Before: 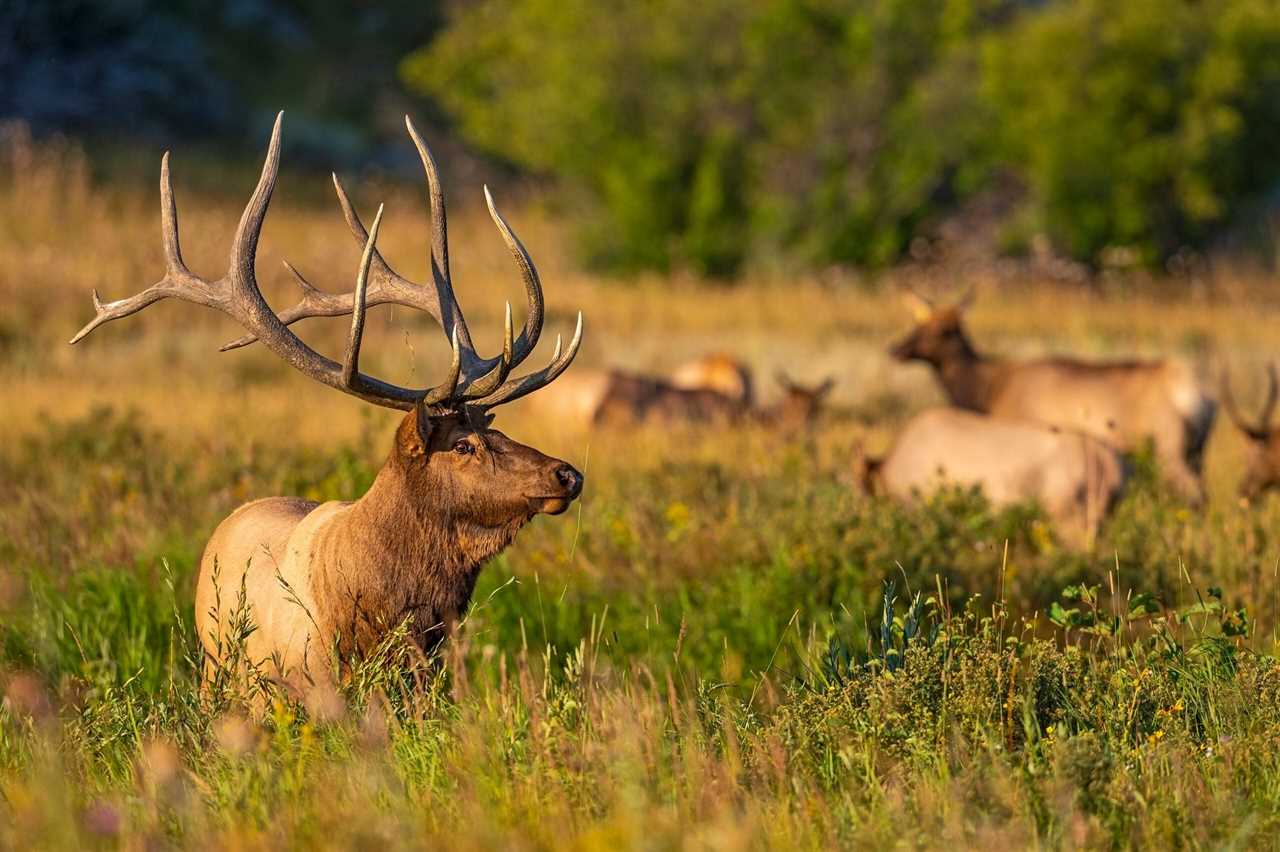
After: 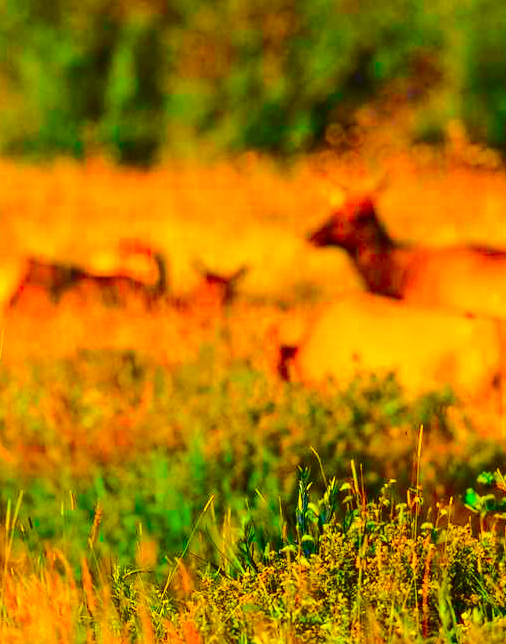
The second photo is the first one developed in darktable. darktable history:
tone curve: curves: ch0 [(0, 0.019) (0.078, 0.058) (0.223, 0.217) (0.424, 0.553) (0.631, 0.764) (0.816, 0.932) (1, 1)]; ch1 [(0, 0) (0.262, 0.227) (0.417, 0.386) (0.469, 0.467) (0.502, 0.503) (0.544, 0.548) (0.57, 0.579) (0.608, 0.62) (0.65, 0.68) (0.994, 0.987)]; ch2 [(0, 0) (0.262, 0.188) (0.5, 0.504) (0.553, 0.592) (0.599, 0.653) (1, 1)], color space Lab, independent channels, preserve colors none
crop: left 45.721%, top 13.393%, right 14.118%, bottom 10.01%
color correction: highlights a* 1.59, highlights b* -1.7, saturation 2.48
